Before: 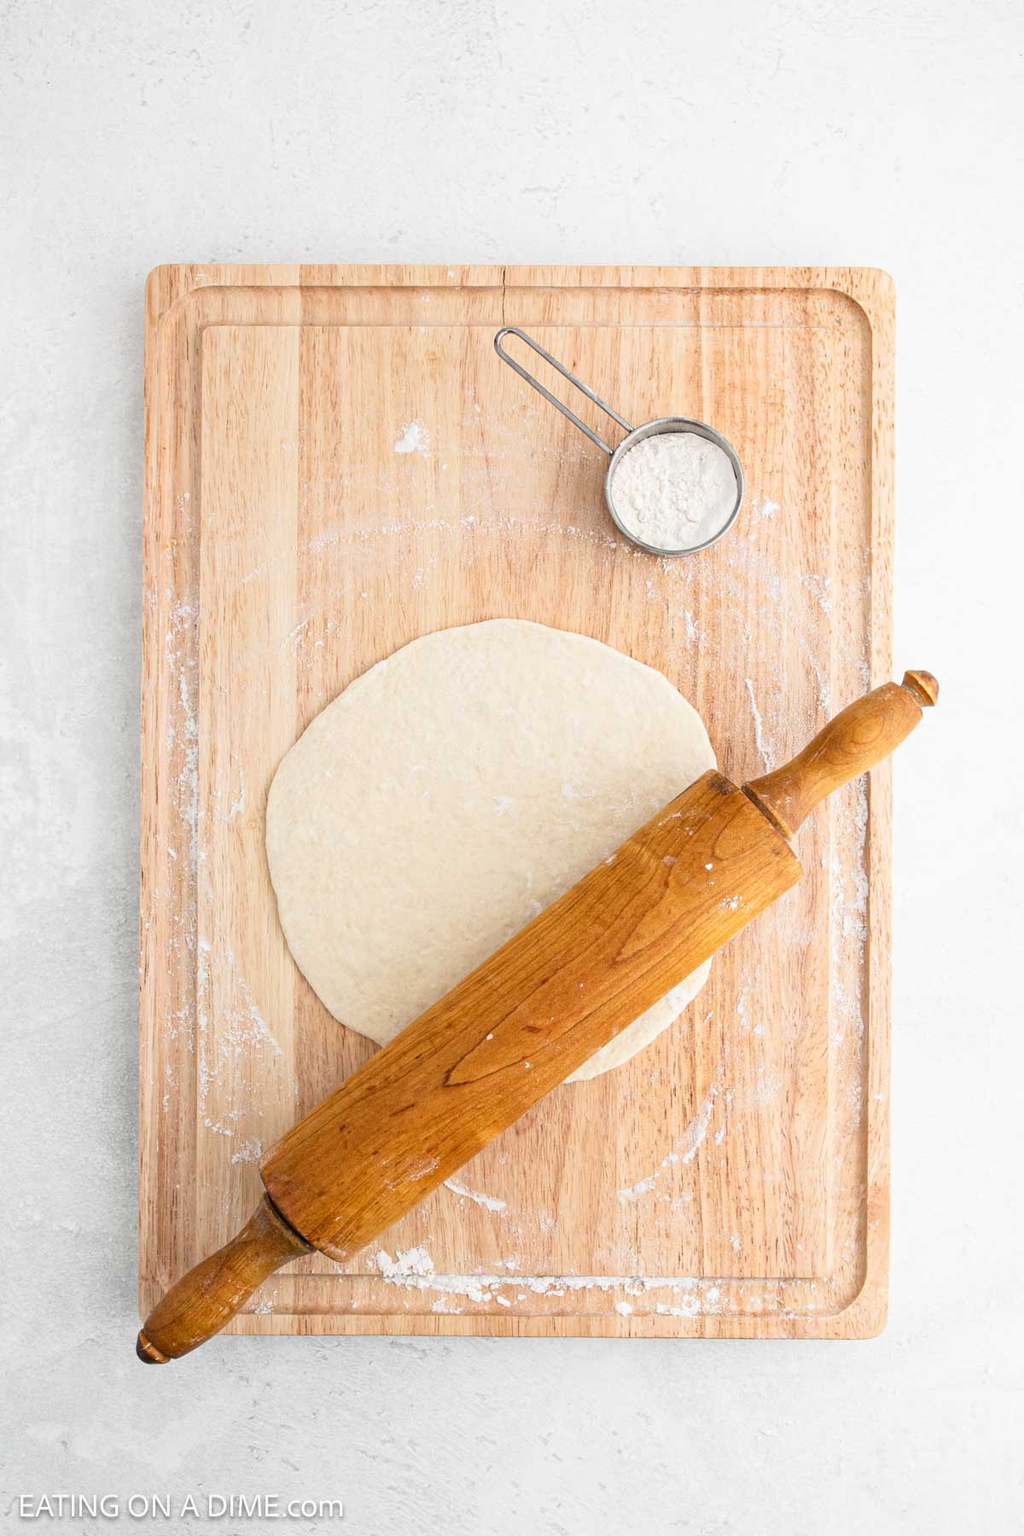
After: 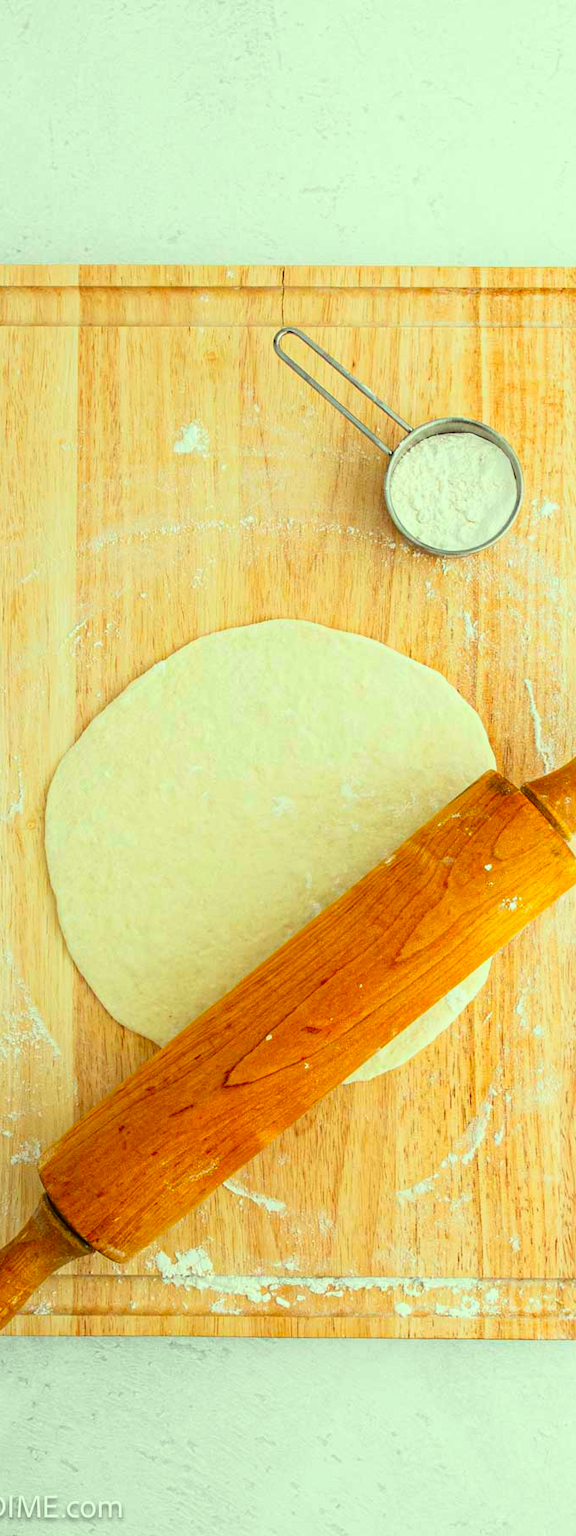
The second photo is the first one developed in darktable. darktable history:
crop: left 21.603%, right 22.099%, bottom 0.007%
color correction: highlights a* -10.84, highlights b* 9.84, saturation 1.71
